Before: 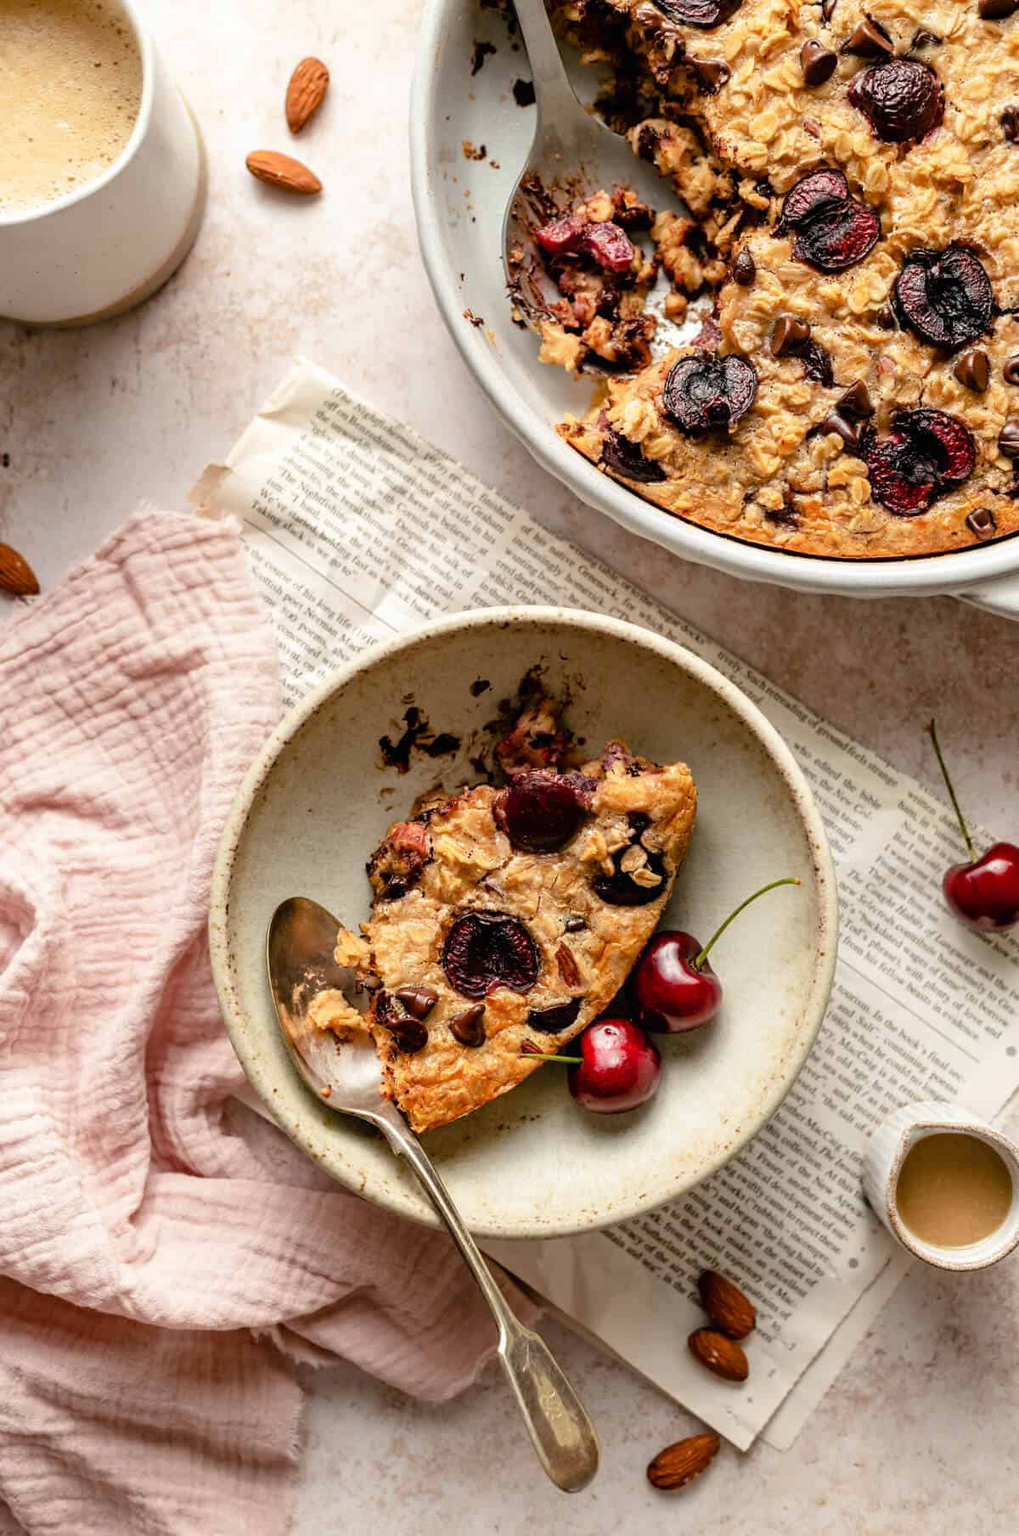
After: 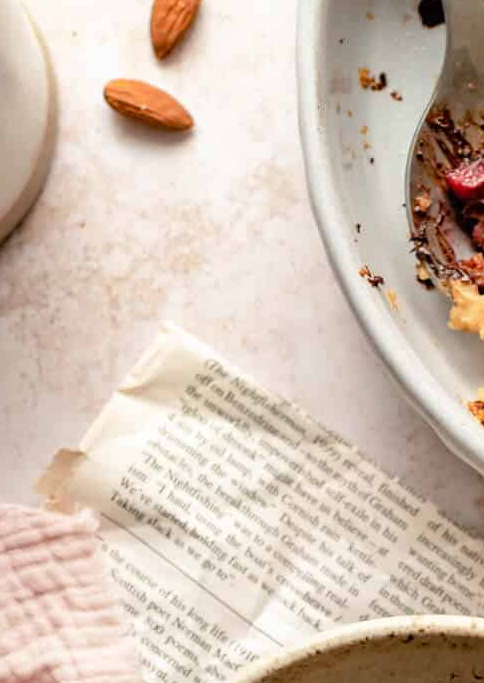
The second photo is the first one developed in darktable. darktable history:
crop: left 15.551%, top 5.462%, right 44.089%, bottom 56.738%
